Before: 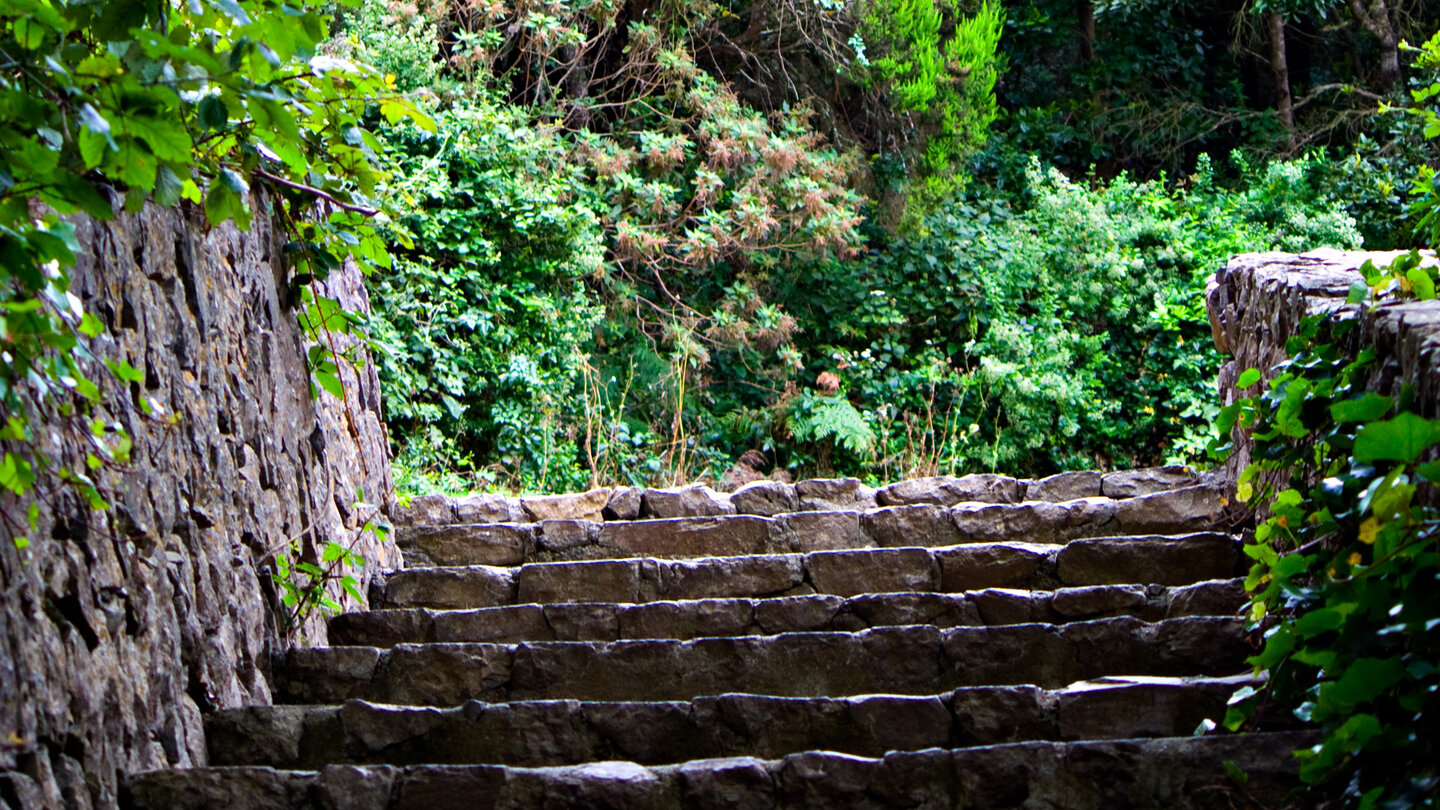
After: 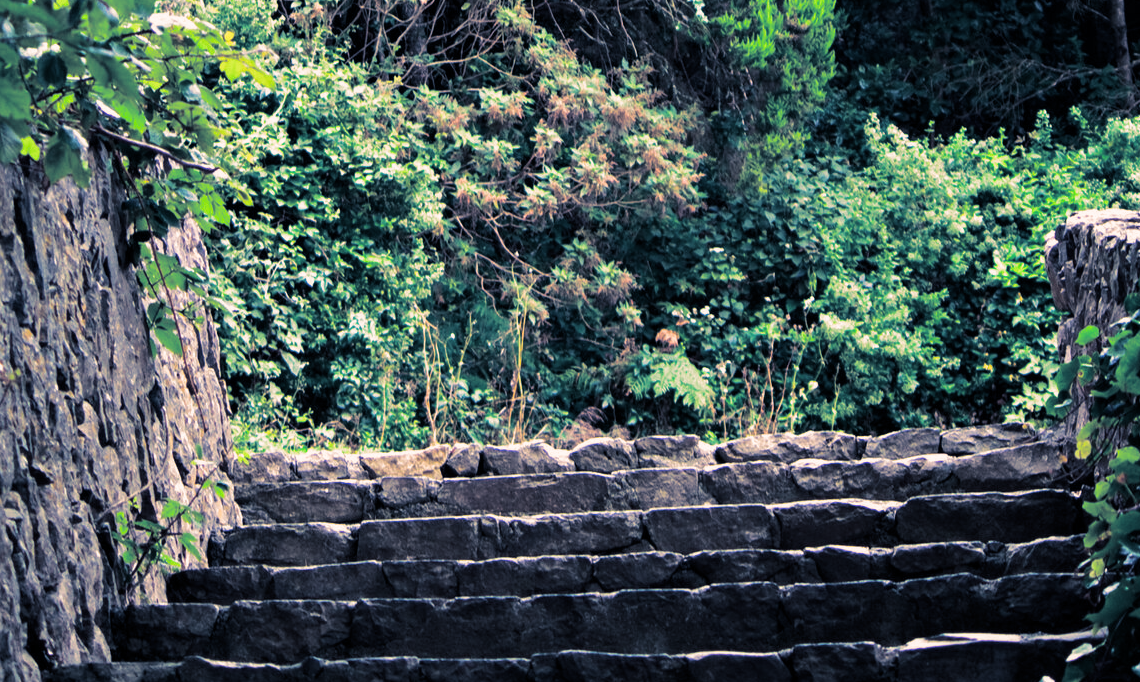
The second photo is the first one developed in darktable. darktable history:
crop: left 11.225%, top 5.381%, right 9.565%, bottom 10.314%
white balance: red 1.029, blue 0.92
tone equalizer: -8 EV -1.84 EV, -7 EV -1.16 EV, -6 EV -1.62 EV, smoothing diameter 25%, edges refinement/feathering 10, preserve details guided filter
split-toning: shadows › hue 226.8°, shadows › saturation 0.56, highlights › hue 28.8°, balance -40, compress 0%
